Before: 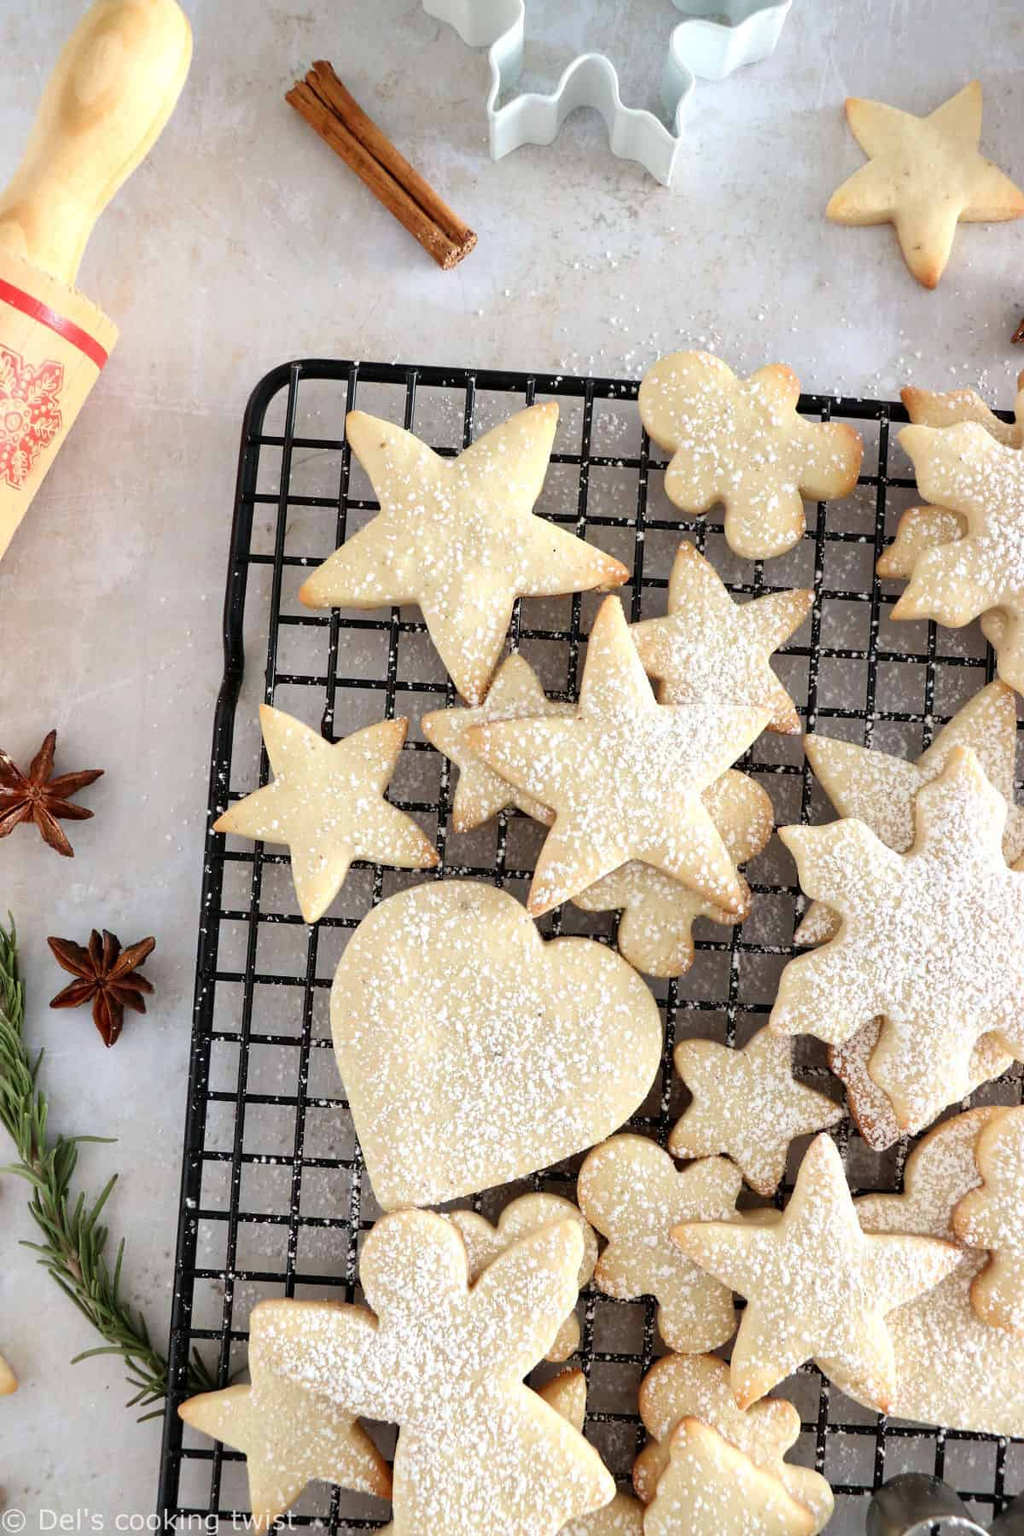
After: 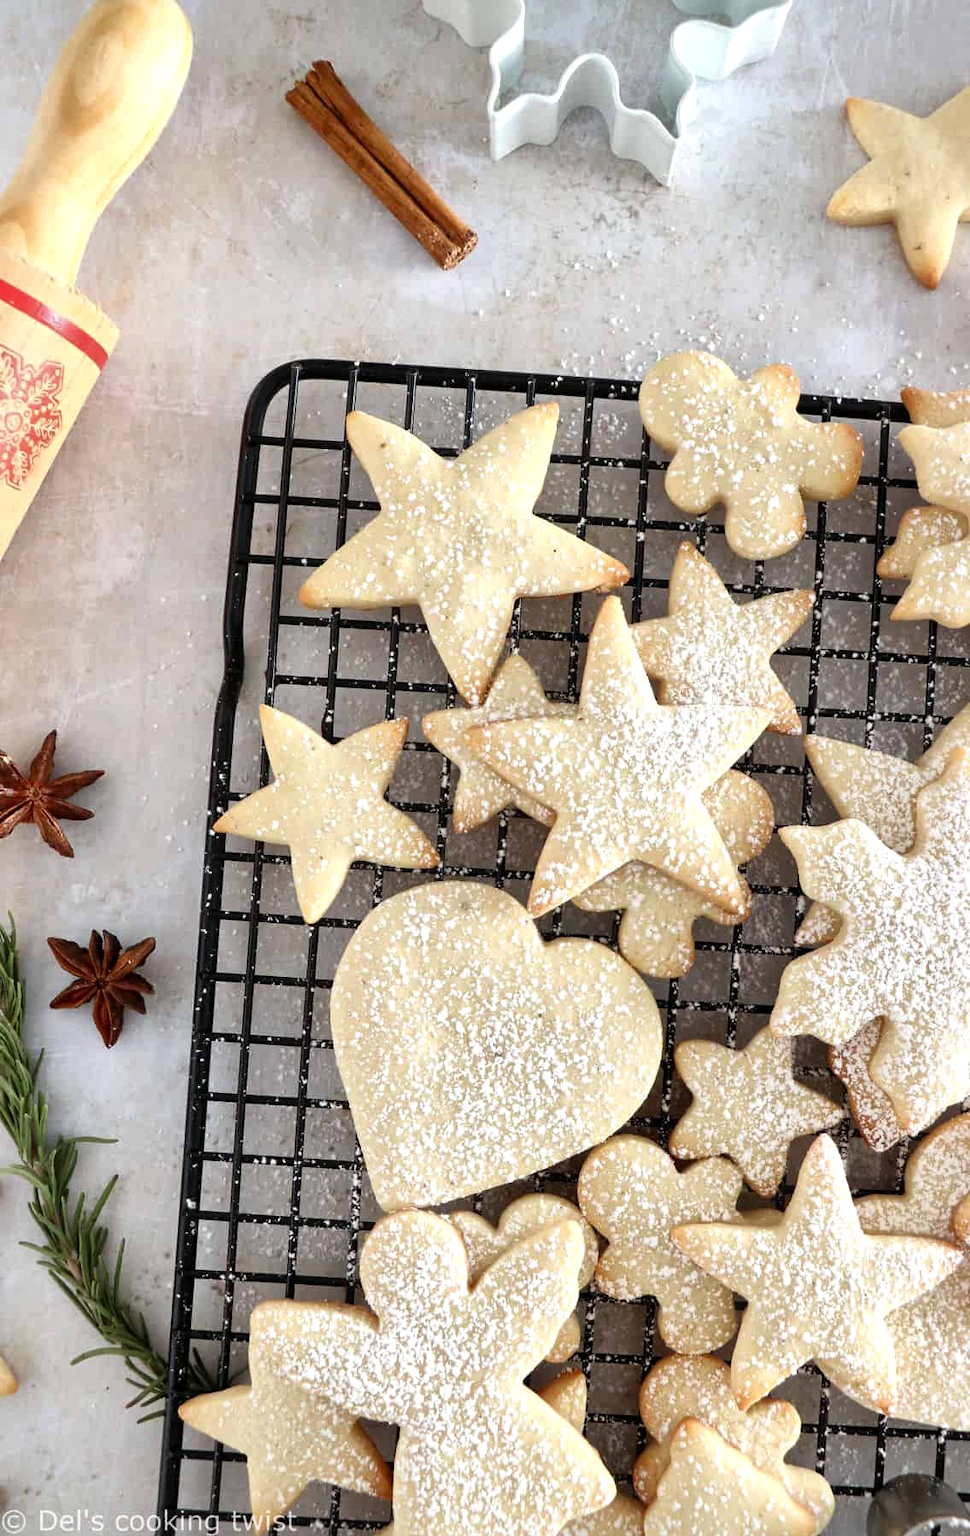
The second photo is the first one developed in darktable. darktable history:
local contrast: mode bilateral grid, contrast 20, coarseness 50, detail 162%, midtone range 0.2
crop and rotate: left 0%, right 5.168%
tone equalizer: on, module defaults
contrast equalizer: octaves 7, y [[0.514, 0.573, 0.581, 0.508, 0.5, 0.5], [0.5 ×6], [0.5 ×6], [0 ×6], [0 ×6]], mix -0.29
